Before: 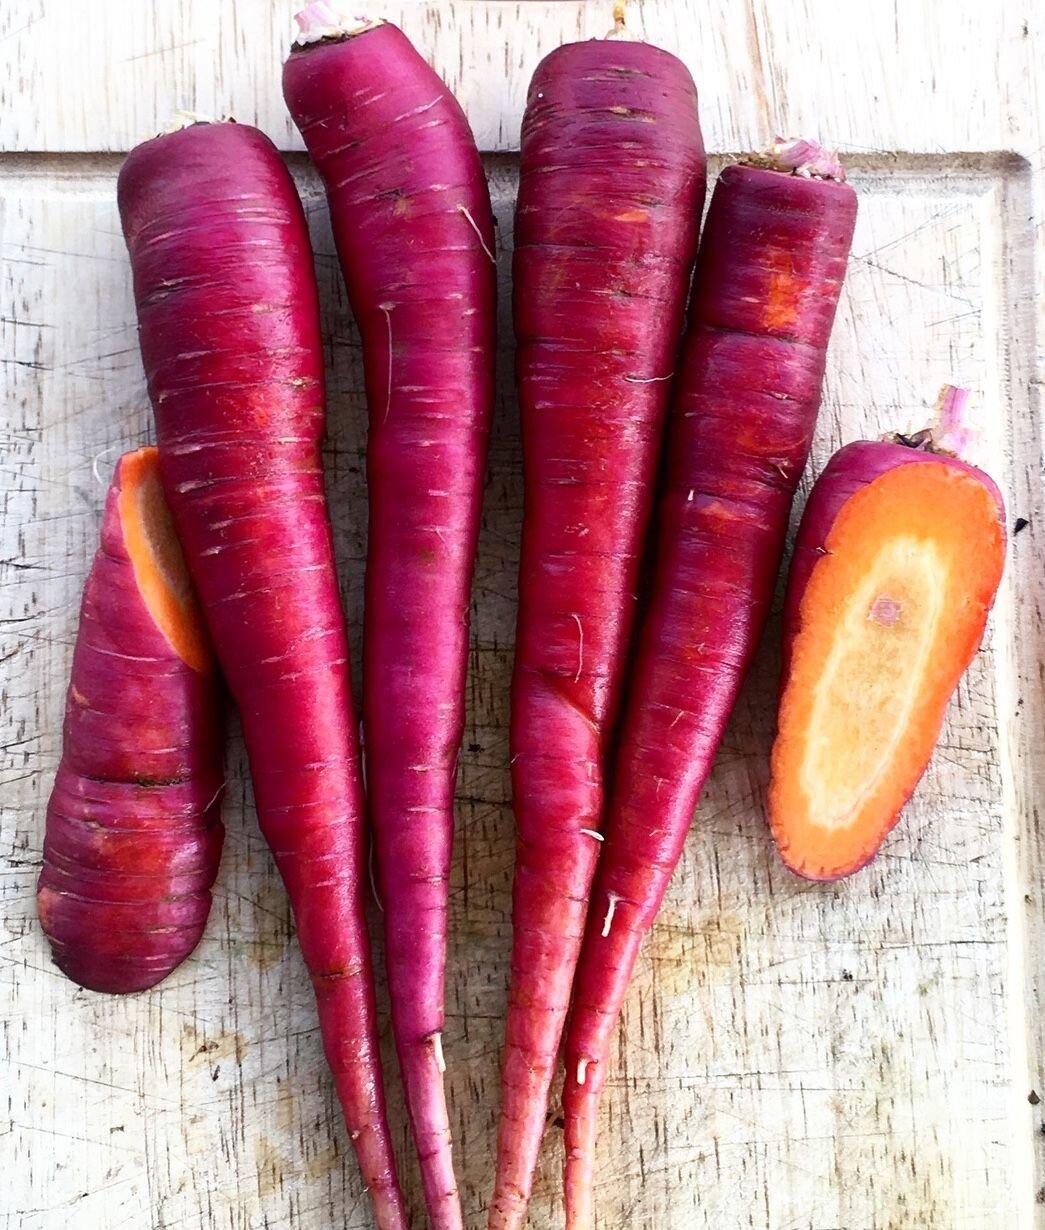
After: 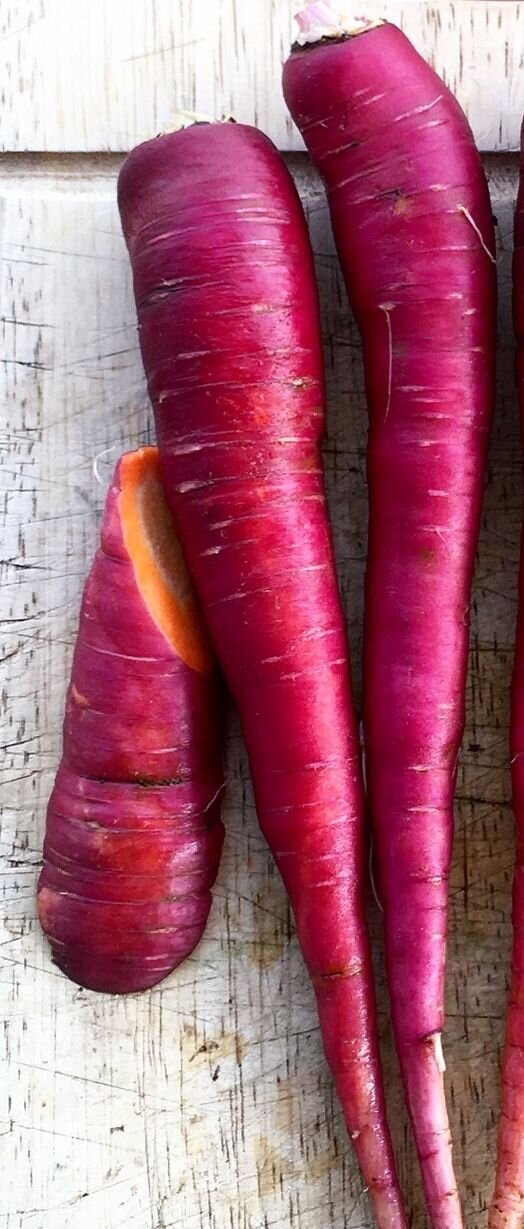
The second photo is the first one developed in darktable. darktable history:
tone equalizer: -7 EV 0.113 EV
crop and rotate: left 0.011%, top 0%, right 49.792%
